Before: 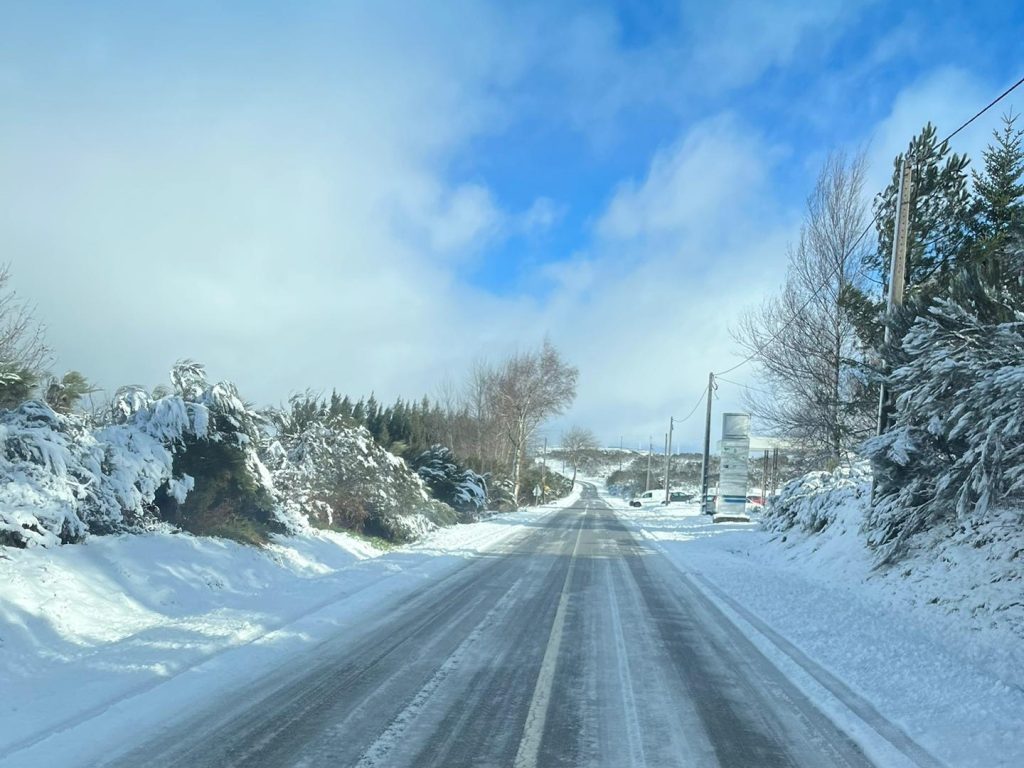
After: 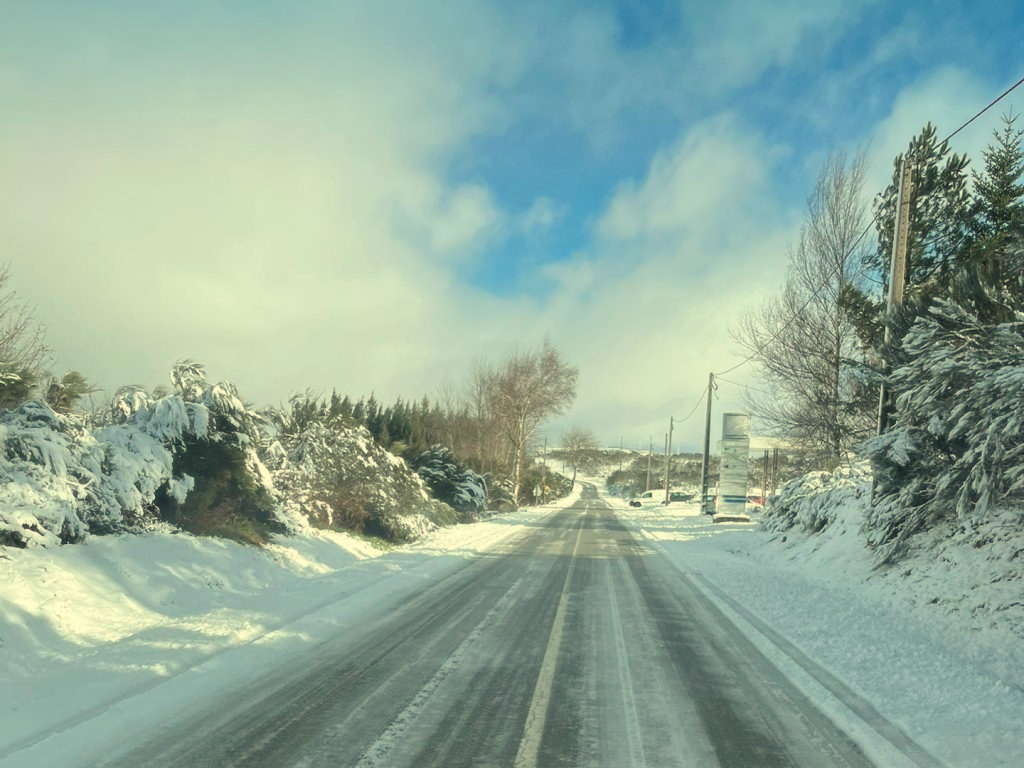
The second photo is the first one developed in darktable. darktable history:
white balance: red 1.08, blue 0.791
soften: size 10%, saturation 50%, brightness 0.2 EV, mix 10%
